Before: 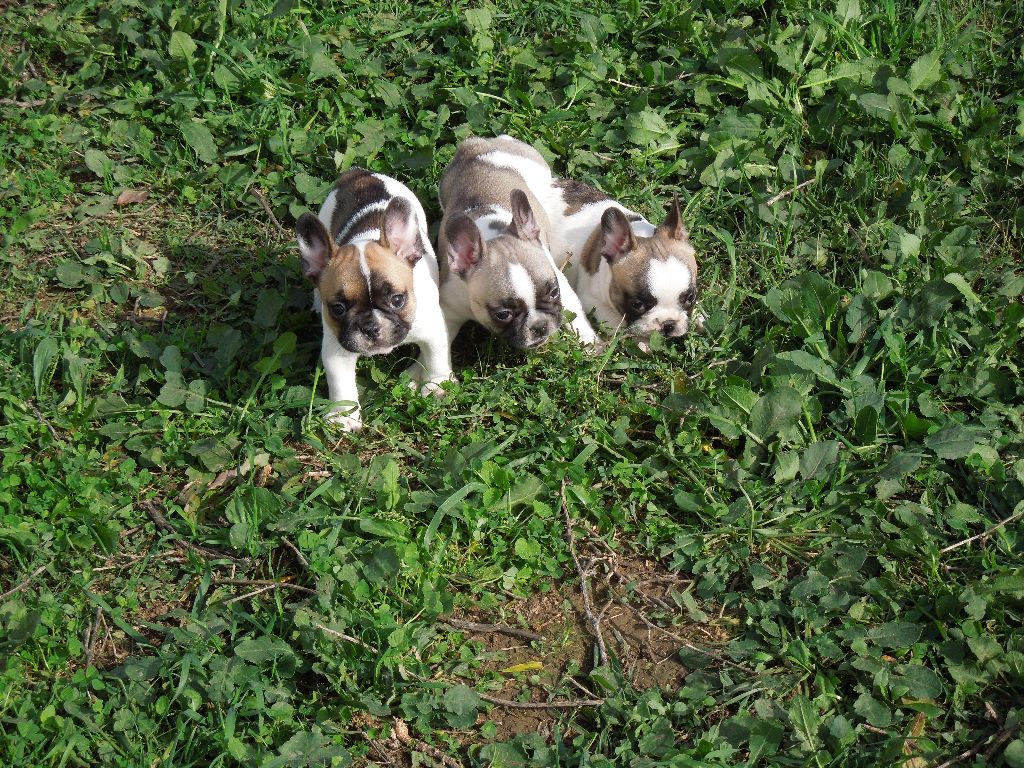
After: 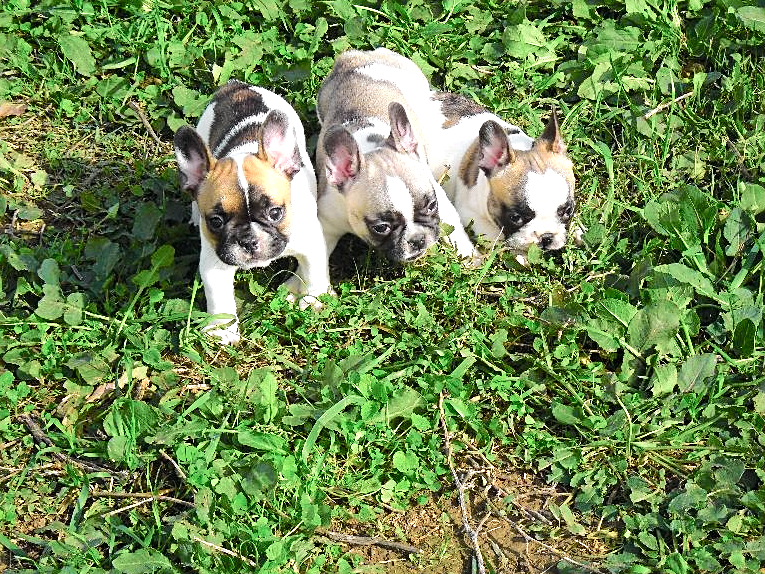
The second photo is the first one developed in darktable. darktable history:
exposure: black level correction -0.002, exposure 0.713 EV, compensate exposure bias true, compensate highlight preservation false
sharpen: on, module defaults
crop and rotate: left 11.921%, top 11.356%, right 13.318%, bottom 13.846%
tone curve: curves: ch0 [(0, 0) (0.037, 0.011) (0.131, 0.108) (0.279, 0.279) (0.476, 0.554) (0.617, 0.693) (0.704, 0.77) (0.813, 0.852) (0.916, 0.924) (1, 0.993)]; ch1 [(0, 0) (0.318, 0.278) (0.444, 0.427) (0.493, 0.492) (0.508, 0.502) (0.534, 0.531) (0.562, 0.571) (0.626, 0.667) (0.746, 0.764) (1, 1)]; ch2 [(0, 0) (0.316, 0.292) (0.381, 0.37) (0.423, 0.448) (0.476, 0.492) (0.502, 0.498) (0.522, 0.518) (0.533, 0.532) (0.586, 0.631) (0.634, 0.663) (0.7, 0.7) (0.861, 0.808) (1, 0.951)], color space Lab, independent channels
